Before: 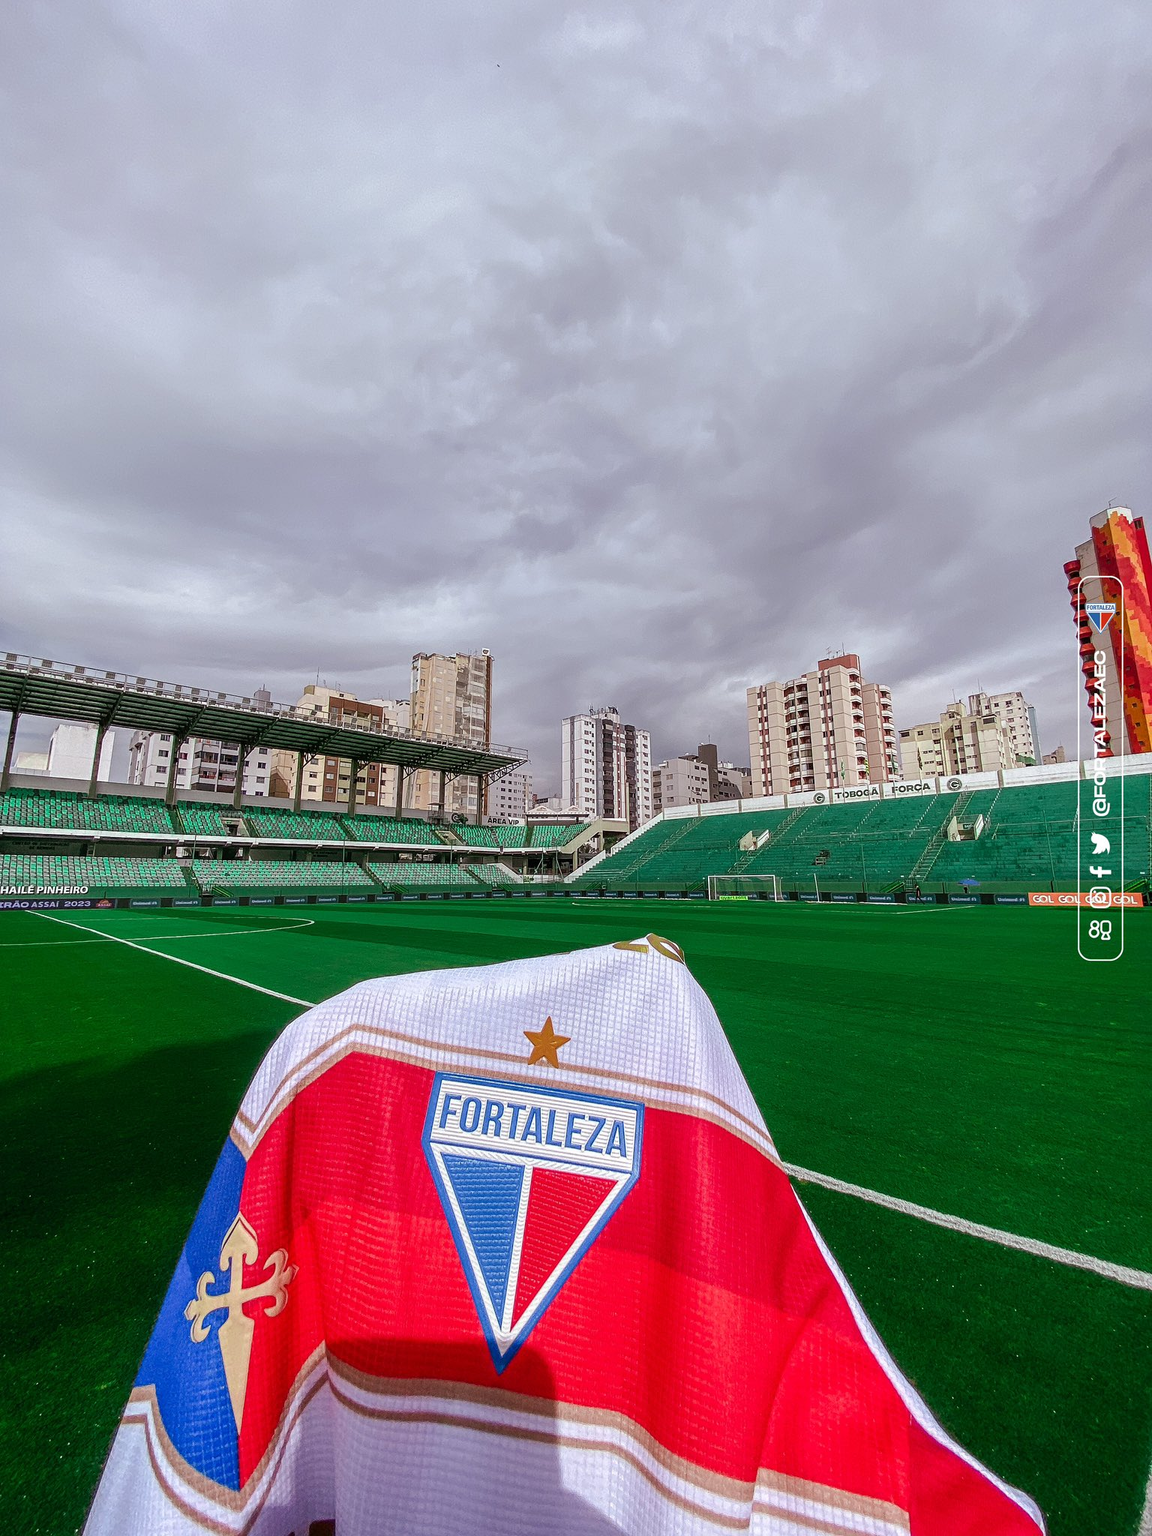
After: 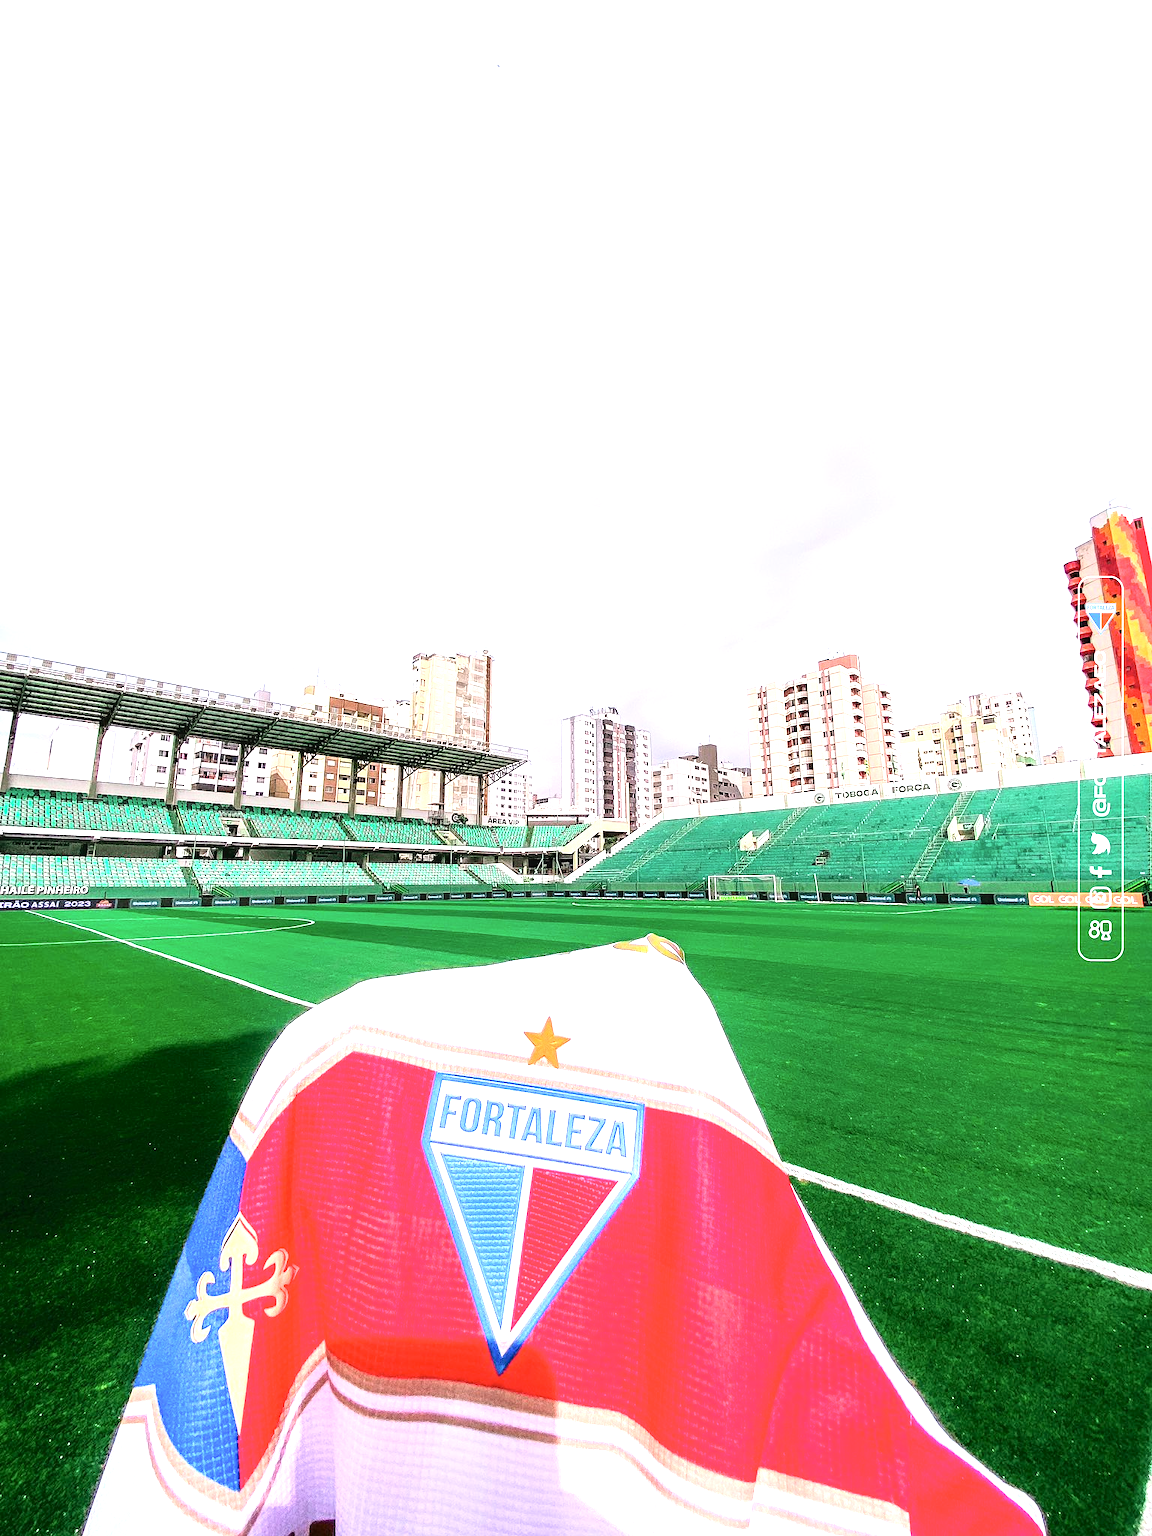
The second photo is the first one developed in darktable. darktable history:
exposure: exposure 0.949 EV, compensate highlight preservation false
tone equalizer: -8 EV -0.731 EV, -7 EV -0.676 EV, -6 EV -0.565 EV, -5 EV -0.371 EV, -3 EV 0.373 EV, -2 EV 0.6 EV, -1 EV 0.693 EV, +0 EV 0.725 EV
tone curve: curves: ch0 [(0, 0) (0.003, 0.04) (0.011, 0.04) (0.025, 0.043) (0.044, 0.049) (0.069, 0.066) (0.1, 0.095) (0.136, 0.121) (0.177, 0.154) (0.224, 0.211) (0.277, 0.281) (0.335, 0.358) (0.399, 0.452) (0.468, 0.54) (0.543, 0.628) (0.623, 0.721) (0.709, 0.801) (0.801, 0.883) (0.898, 0.948) (1, 1)], color space Lab, independent channels, preserve colors none
